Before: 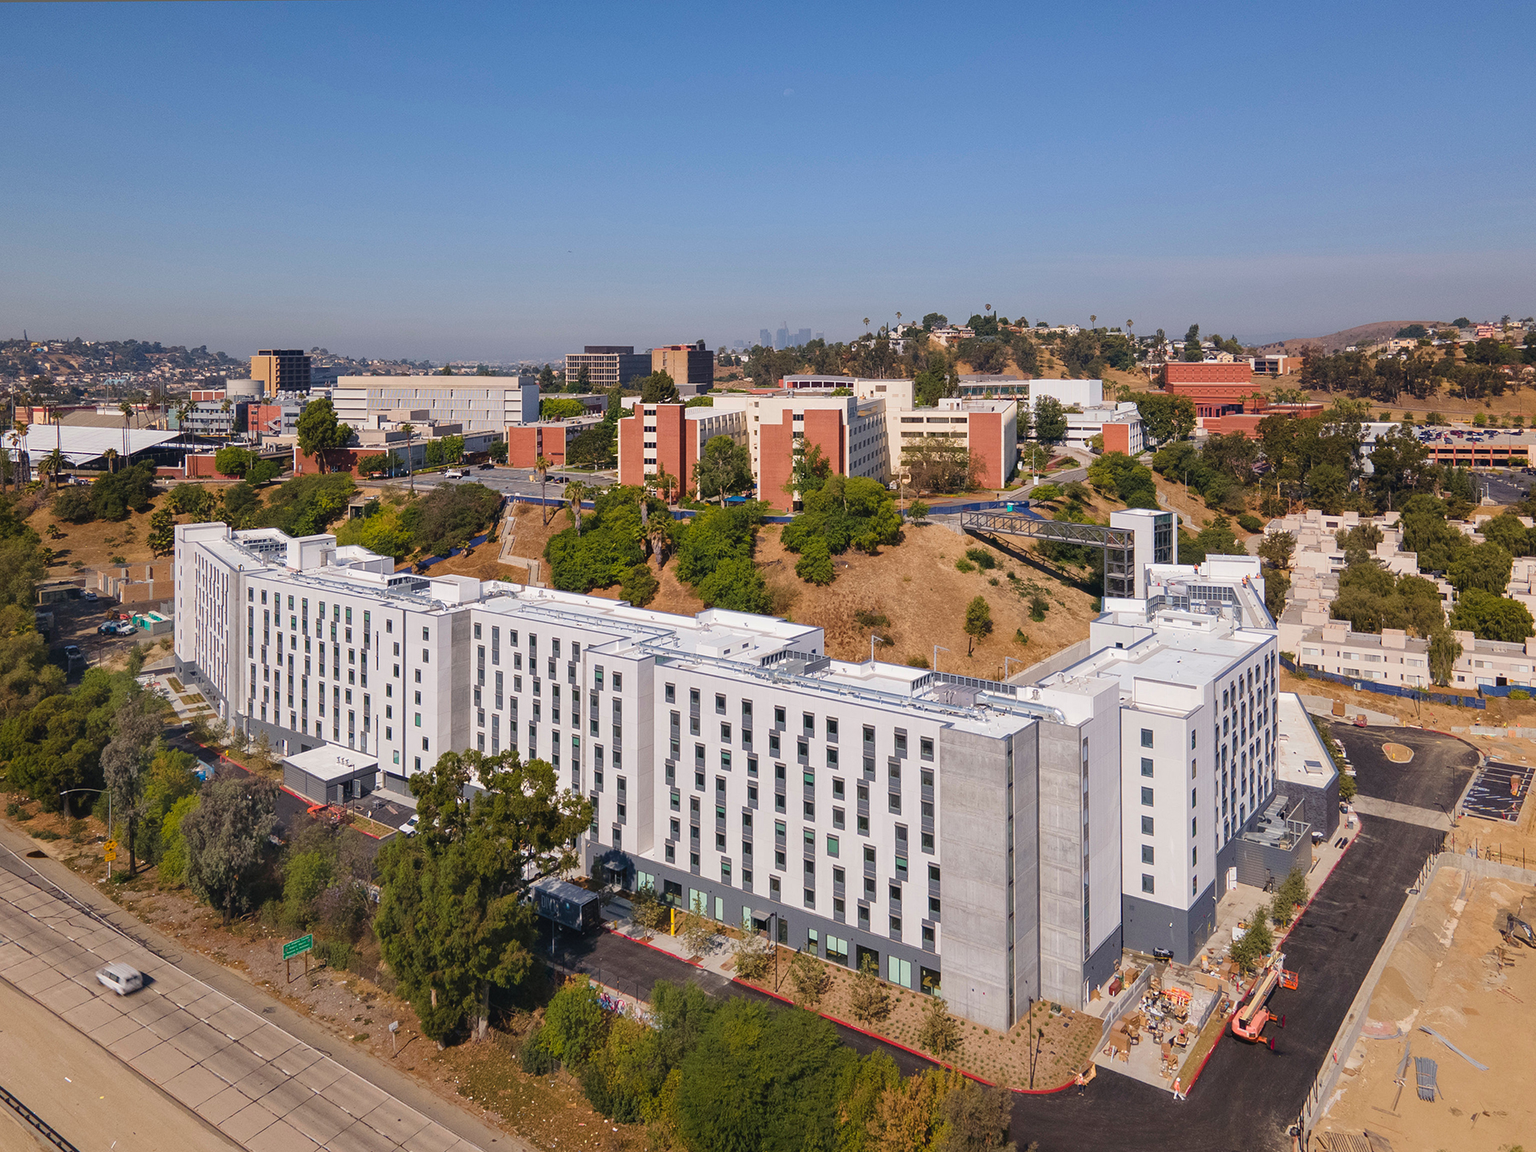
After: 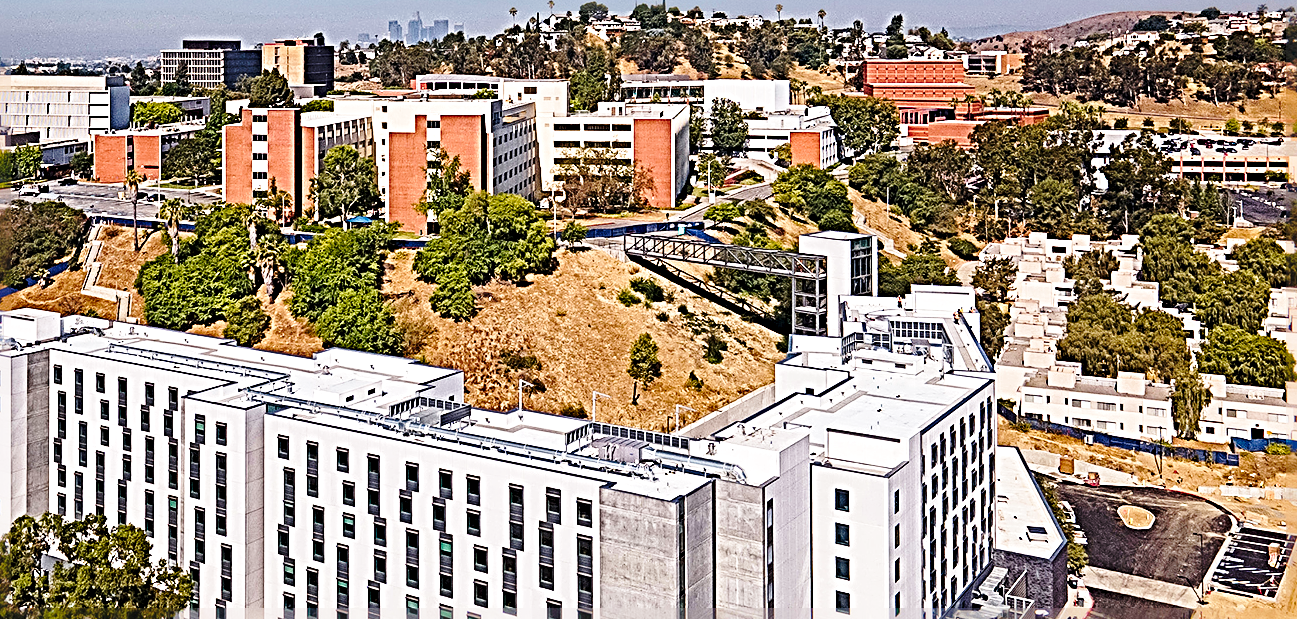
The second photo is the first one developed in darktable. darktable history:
haze removal: compatibility mode true, adaptive false
crop and rotate: left 27.938%, top 27.046%, bottom 27.046%
base curve: curves: ch0 [(0, 0) (0.036, 0.037) (0.121, 0.228) (0.46, 0.76) (0.859, 0.983) (1, 1)], preserve colors none
sharpen: radius 4.001, amount 2
shadows and highlights: shadows 12, white point adjustment 1.2, soften with gaussian
